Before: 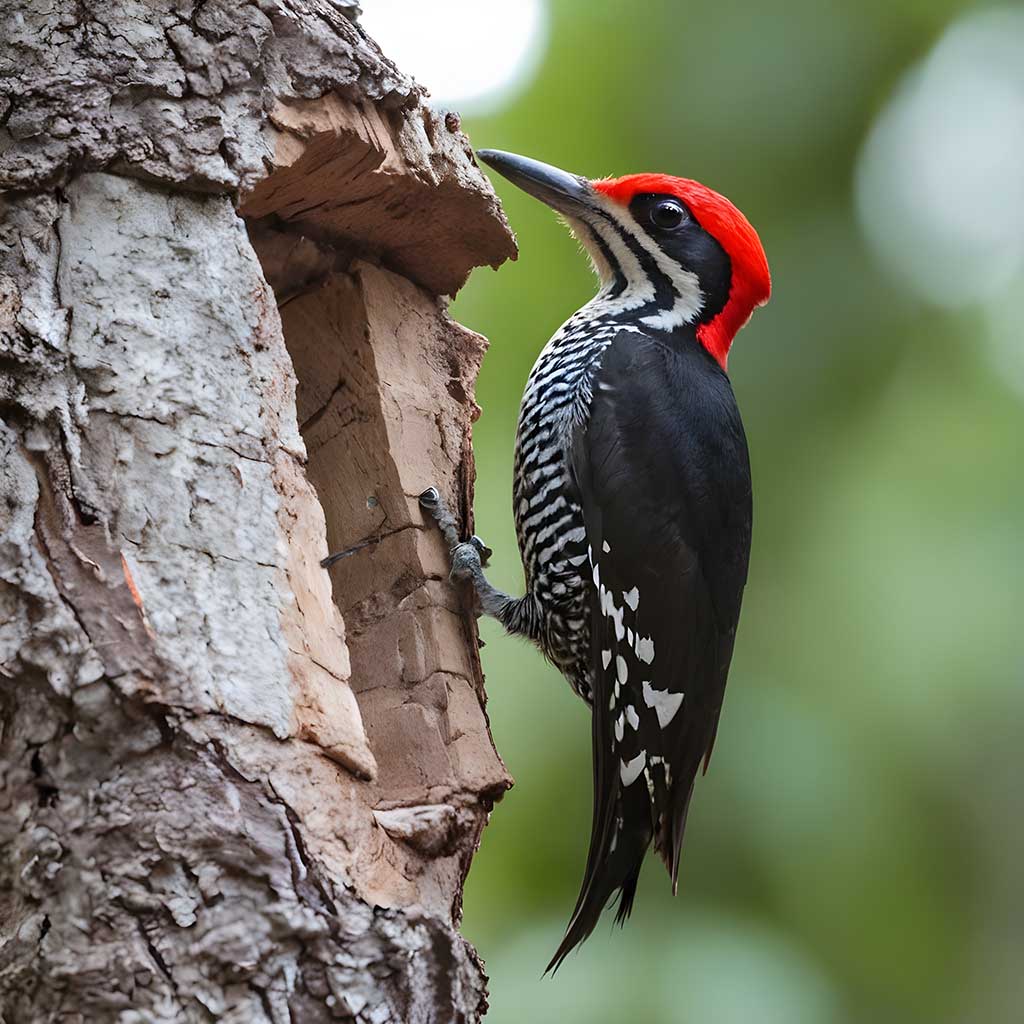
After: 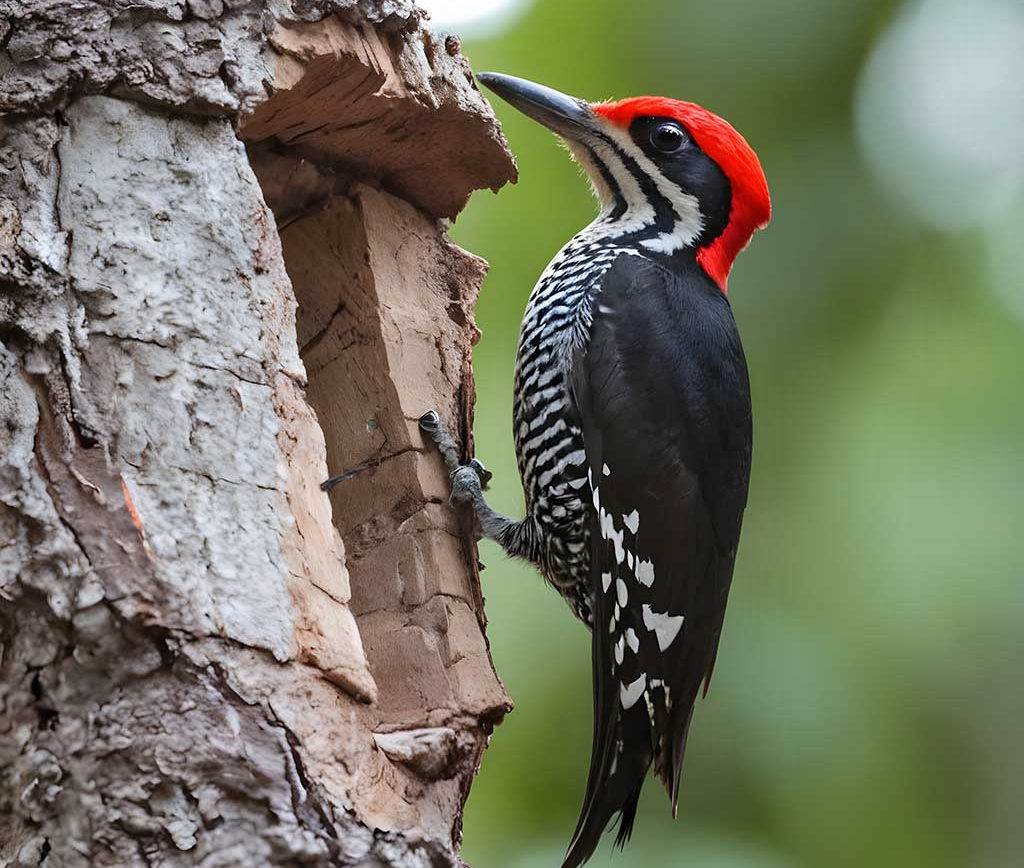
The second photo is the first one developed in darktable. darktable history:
crop: top 7.594%, bottom 7.564%
shadows and highlights: shadows color adjustment 97.66%, soften with gaussian
